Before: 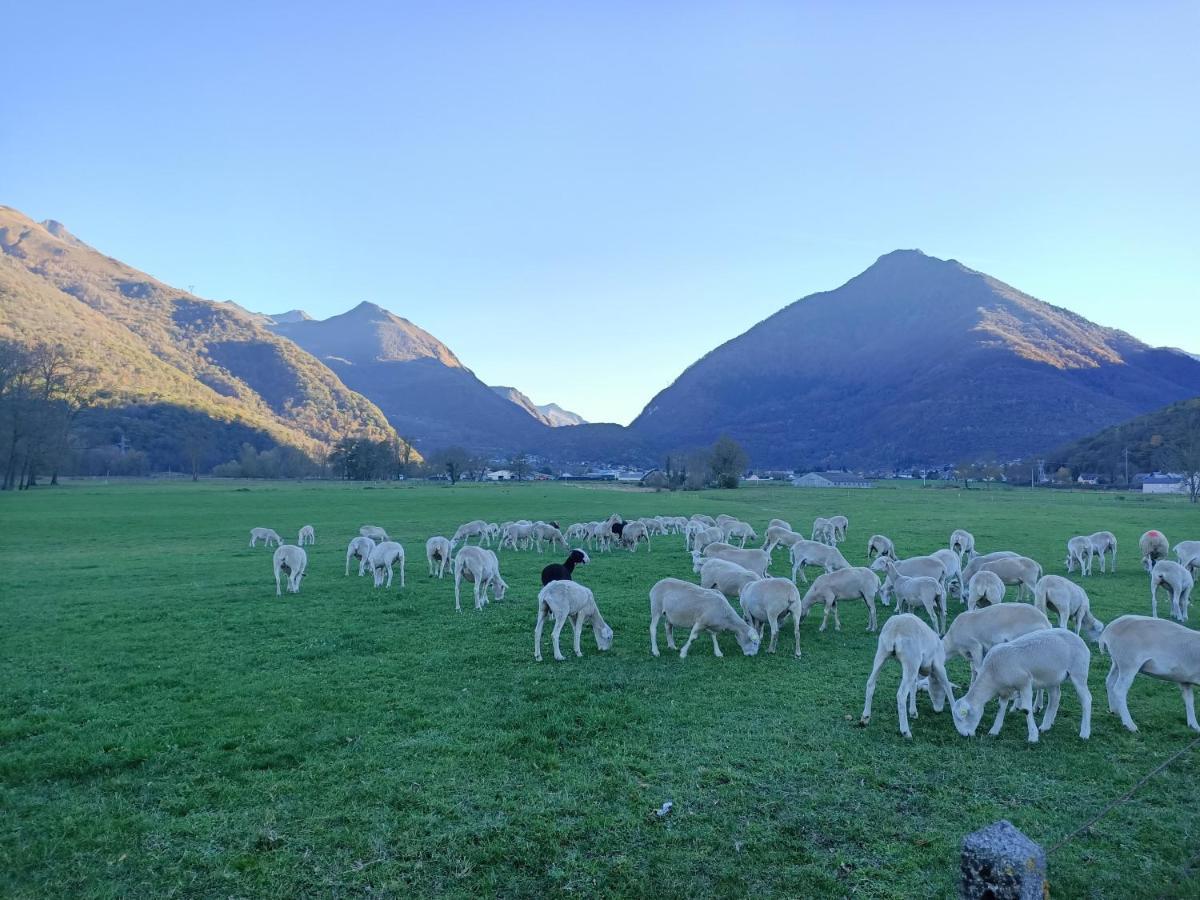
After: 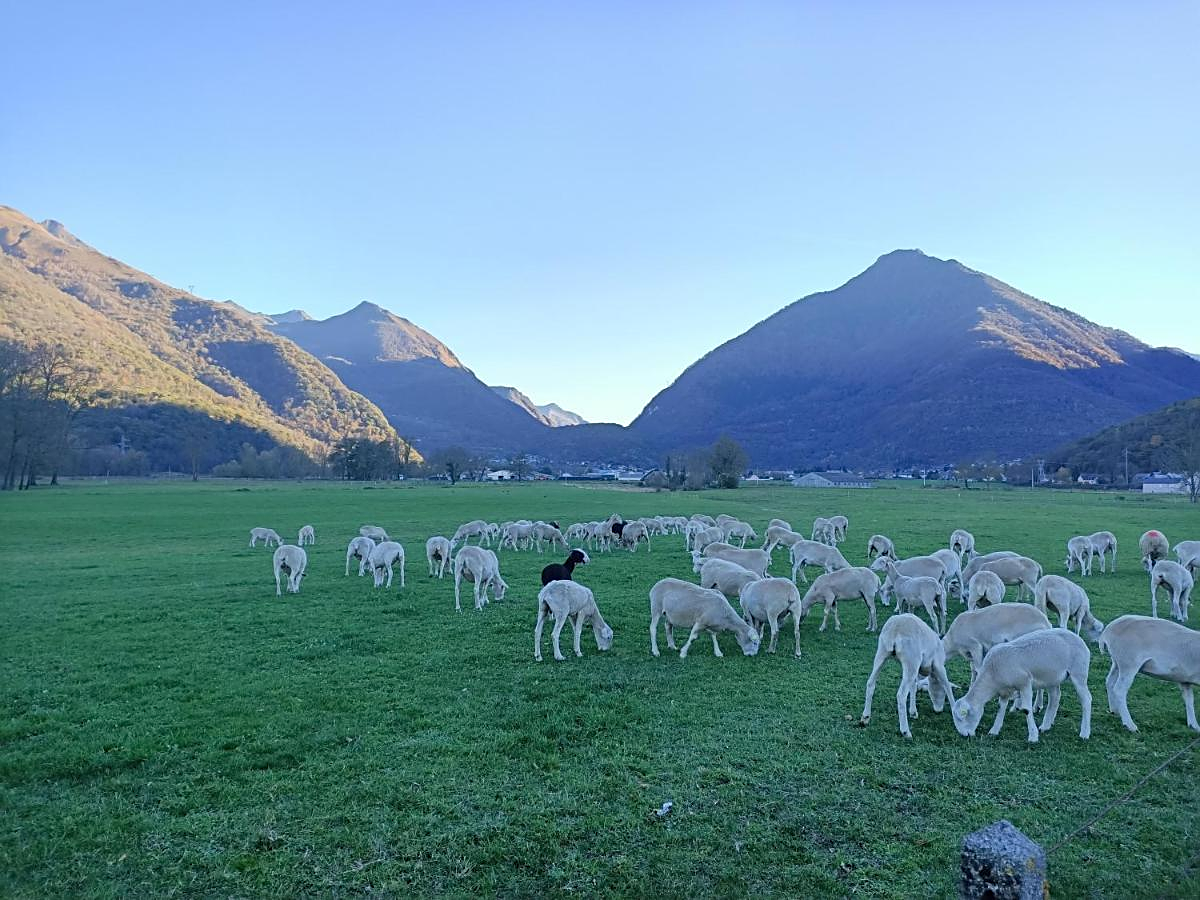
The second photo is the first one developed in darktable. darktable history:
sharpen: on, module defaults
color balance: on, module defaults
